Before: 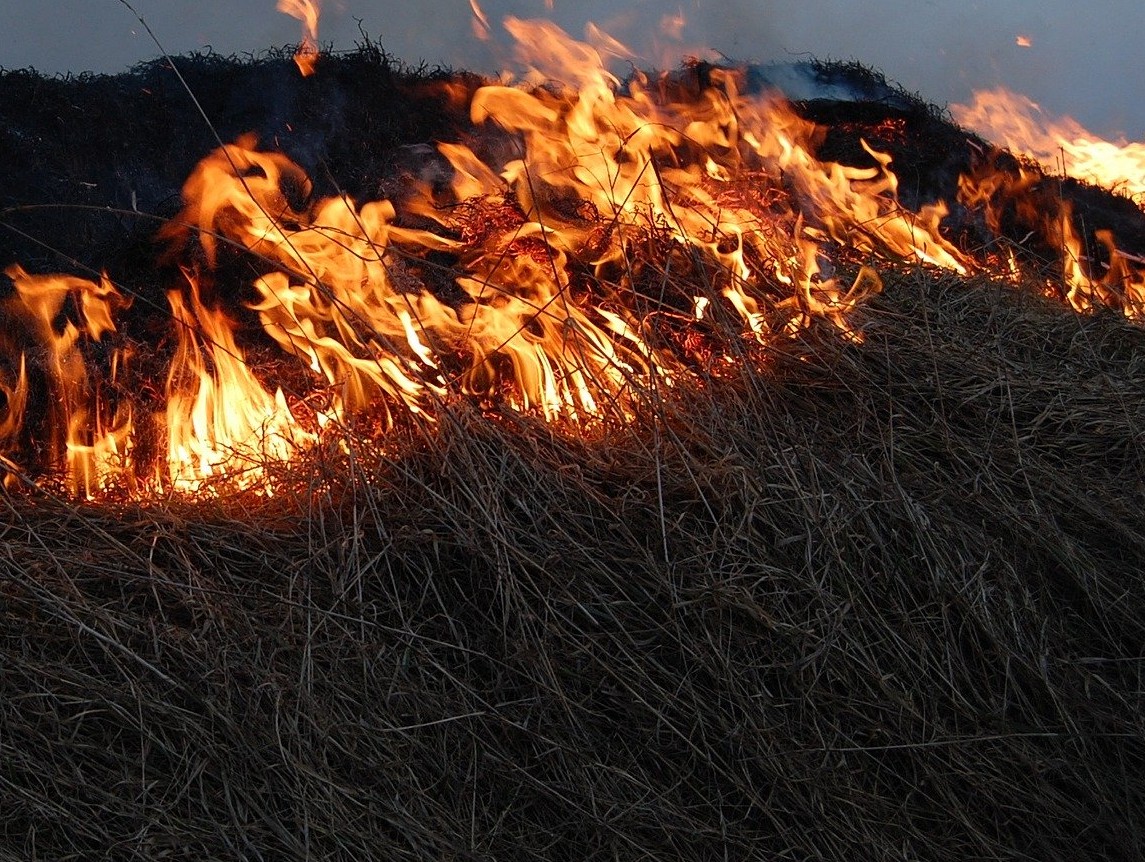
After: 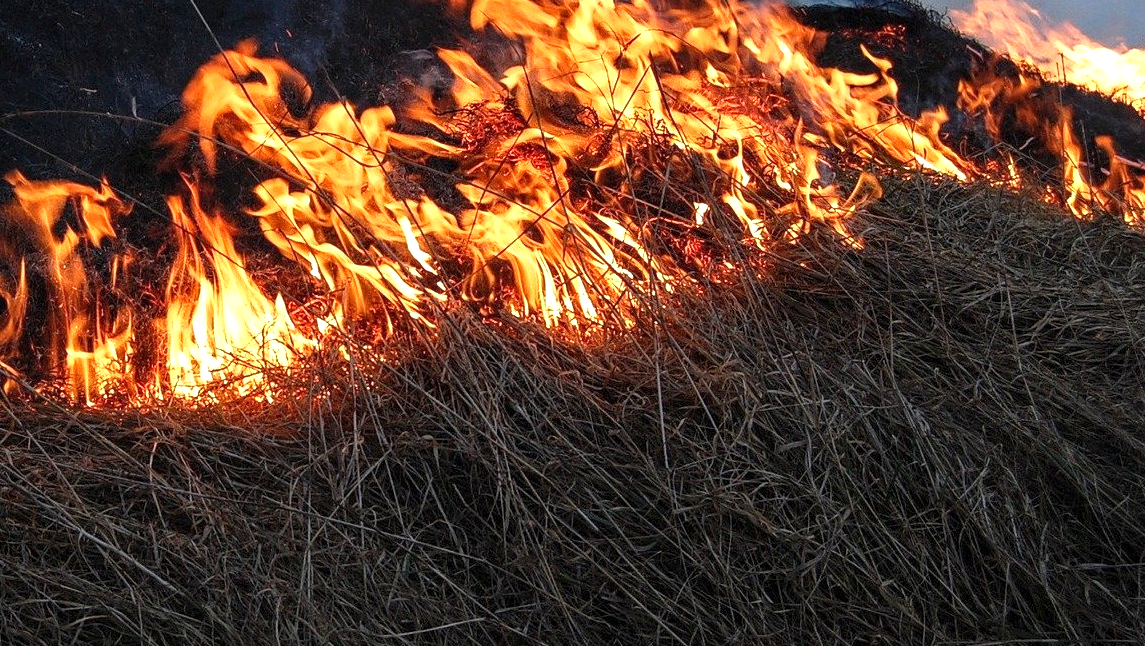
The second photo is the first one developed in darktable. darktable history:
crop: top 11.015%, bottom 13.933%
local contrast: on, module defaults
exposure: black level correction 0, exposure 0.704 EV, compensate exposure bias true, compensate highlight preservation false
